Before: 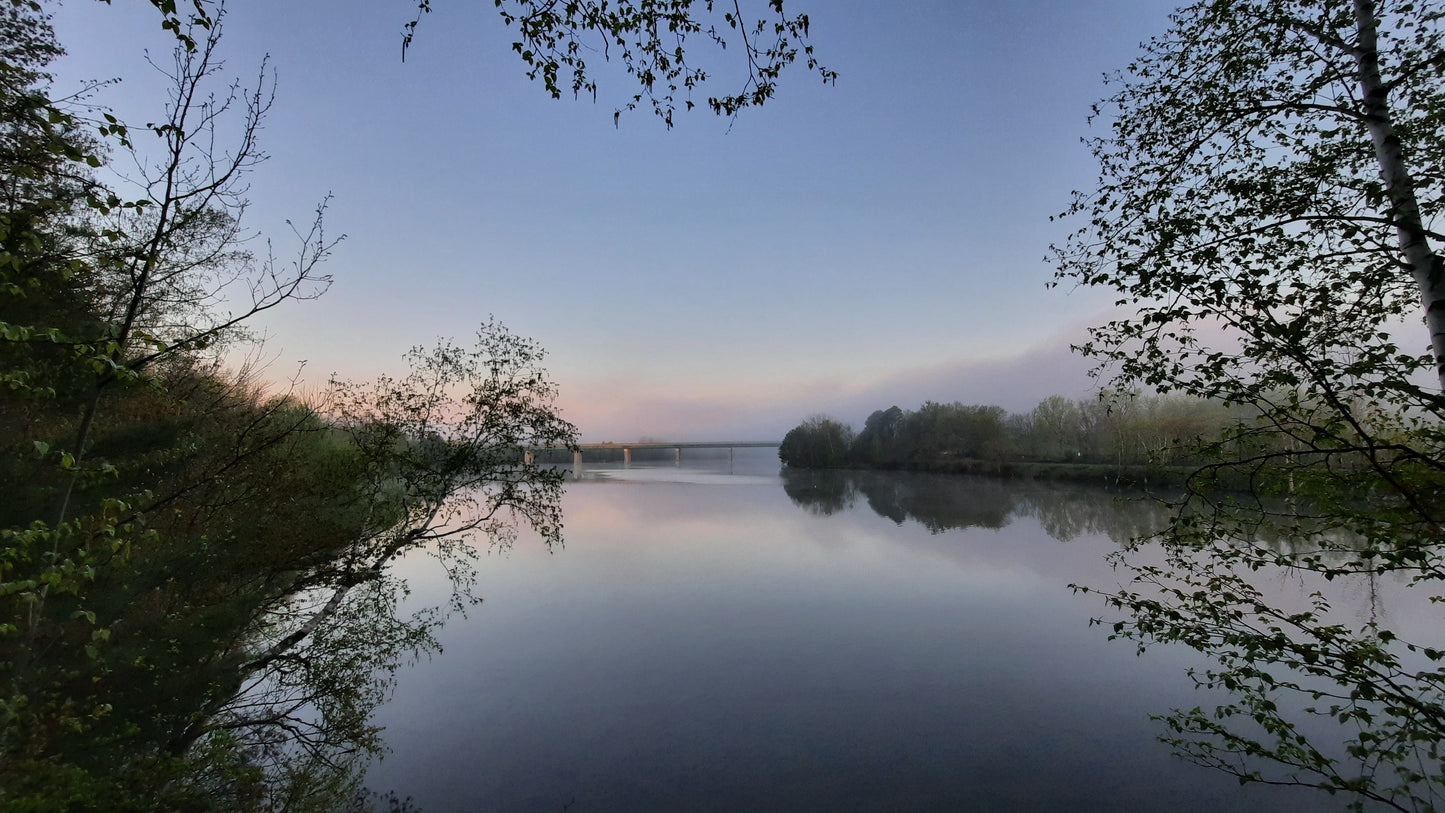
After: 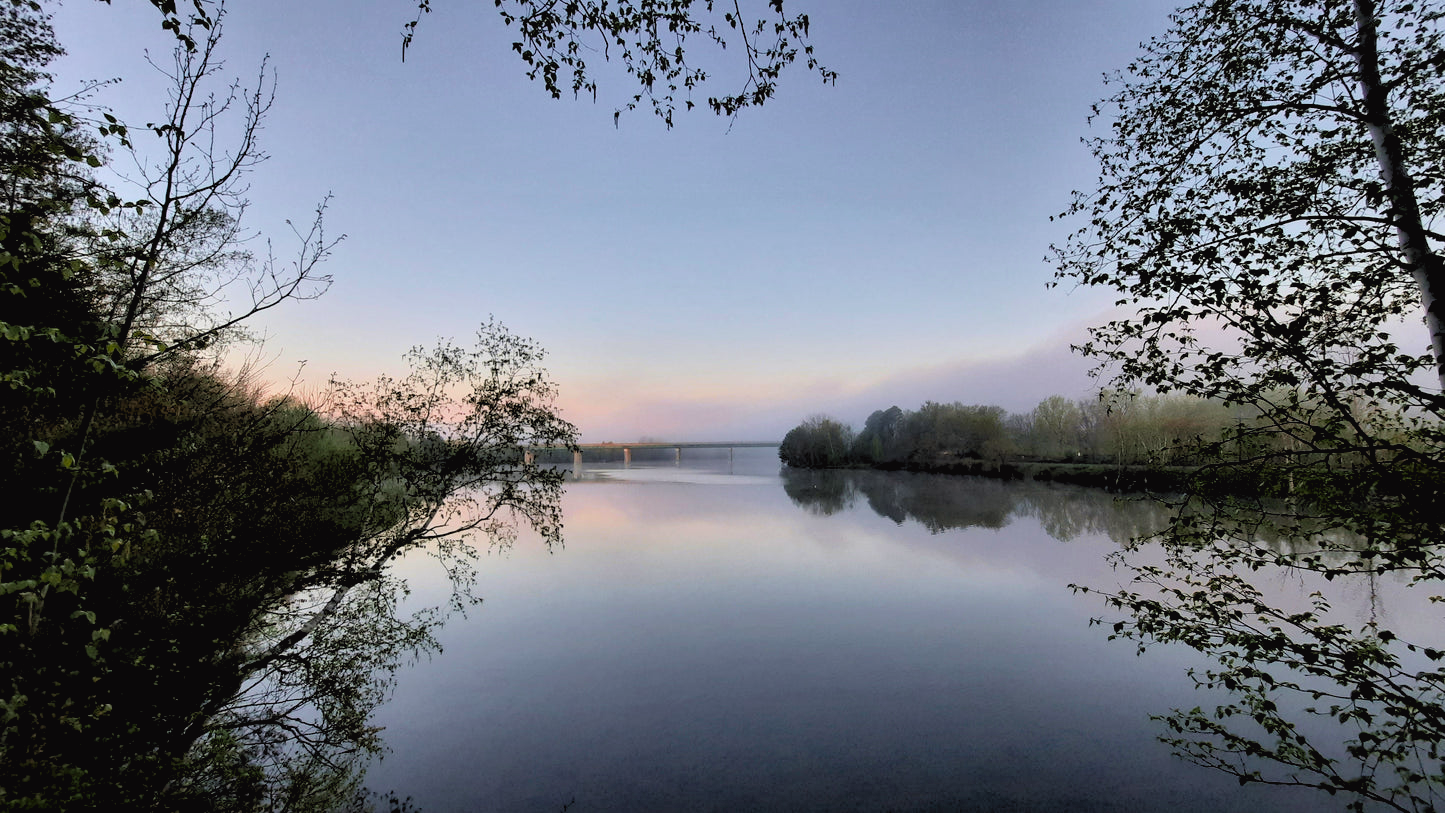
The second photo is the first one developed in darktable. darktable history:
white balance: red 1, blue 1
tone curve: curves: ch0 [(0, 0.024) (0.119, 0.146) (0.474, 0.485) (0.718, 0.739) (0.817, 0.839) (1, 0.998)]; ch1 [(0, 0) (0.377, 0.416) (0.439, 0.451) (0.477, 0.477) (0.501, 0.503) (0.538, 0.544) (0.58, 0.602) (0.664, 0.676) (0.783, 0.804) (1, 1)]; ch2 [(0, 0) (0.38, 0.405) (0.463, 0.456) (0.498, 0.497) (0.524, 0.535) (0.578, 0.576) (0.648, 0.665) (1, 1)], color space Lab, independent channels, preserve colors none
rgb levels: levels [[0.013, 0.434, 0.89], [0, 0.5, 1], [0, 0.5, 1]]
